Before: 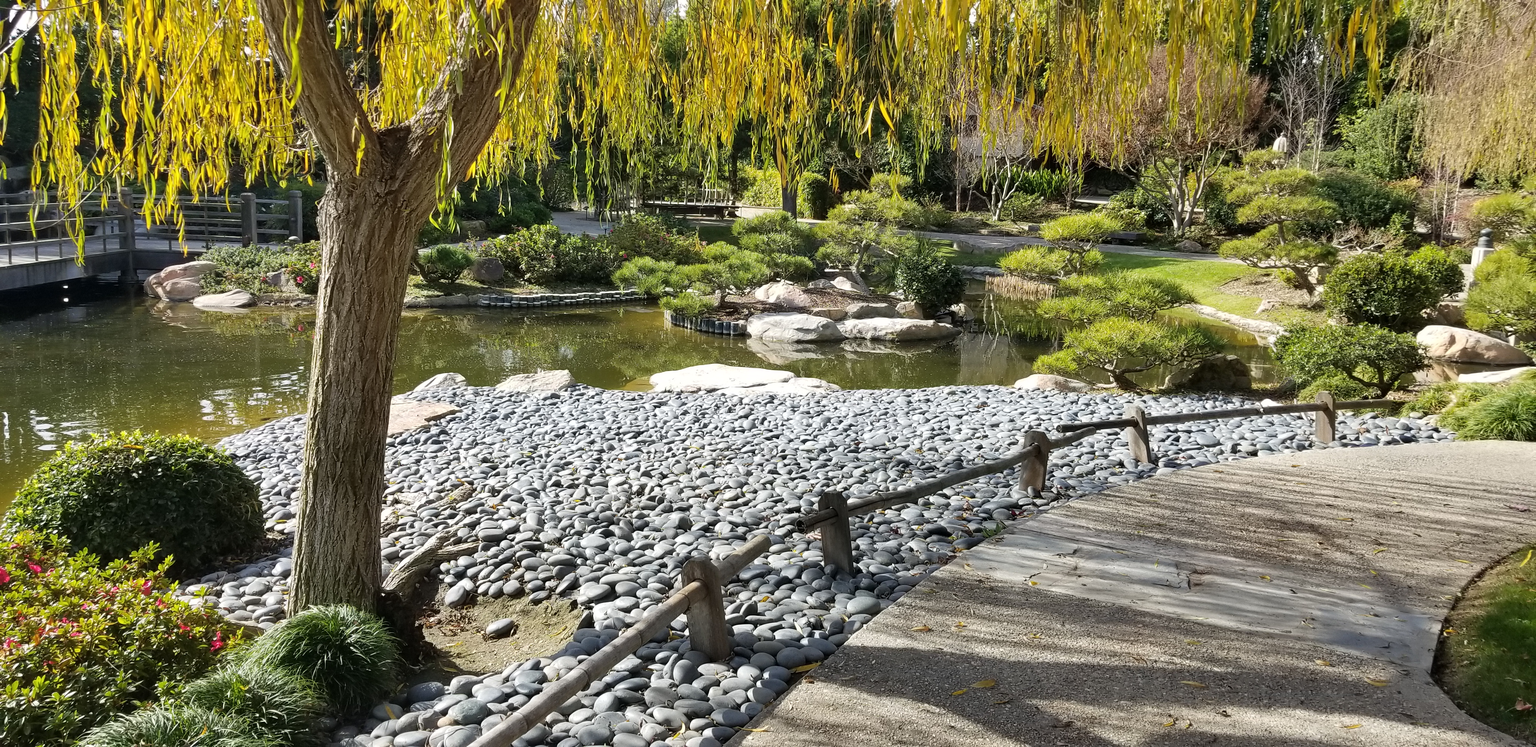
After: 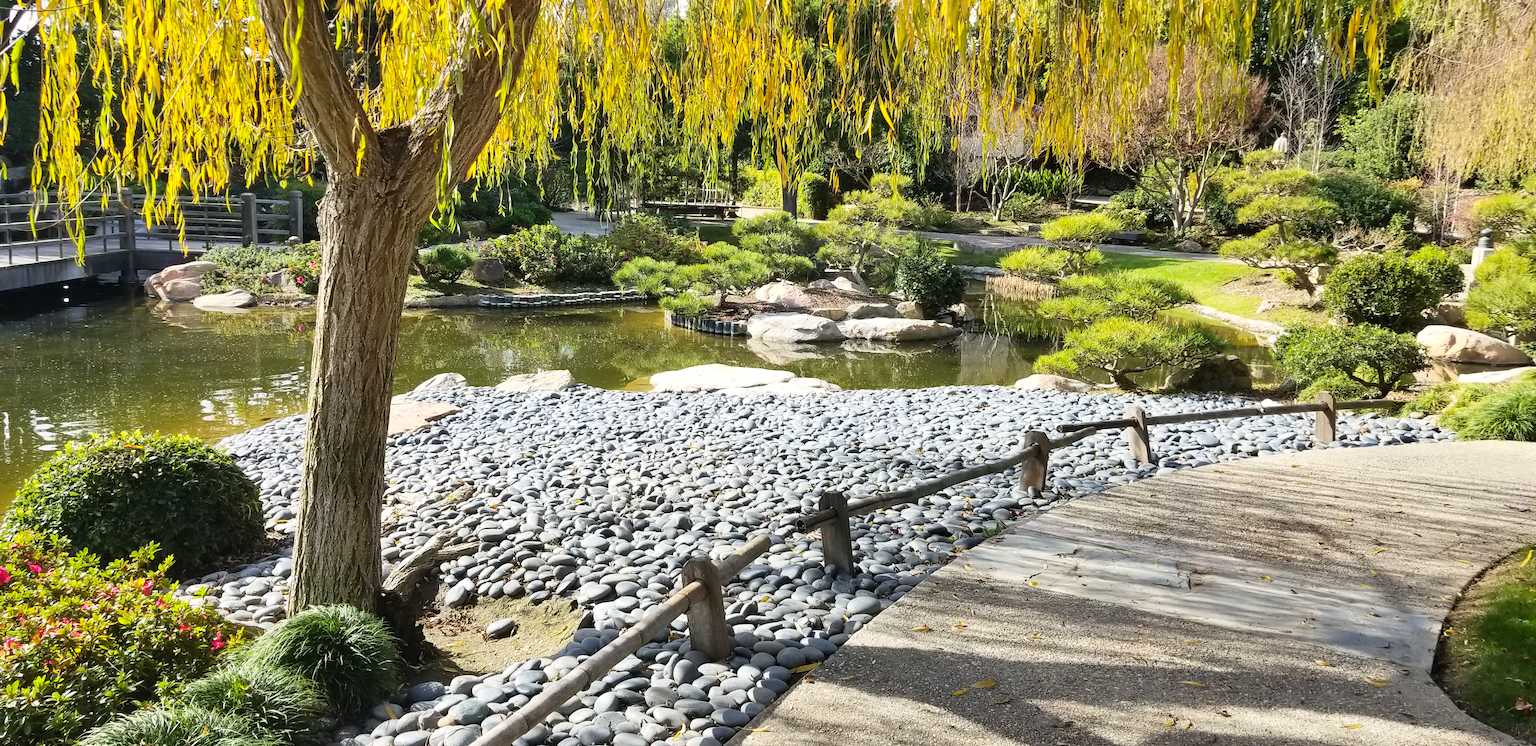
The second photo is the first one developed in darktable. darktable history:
contrast brightness saturation: contrast 0.202, brightness 0.159, saturation 0.228
